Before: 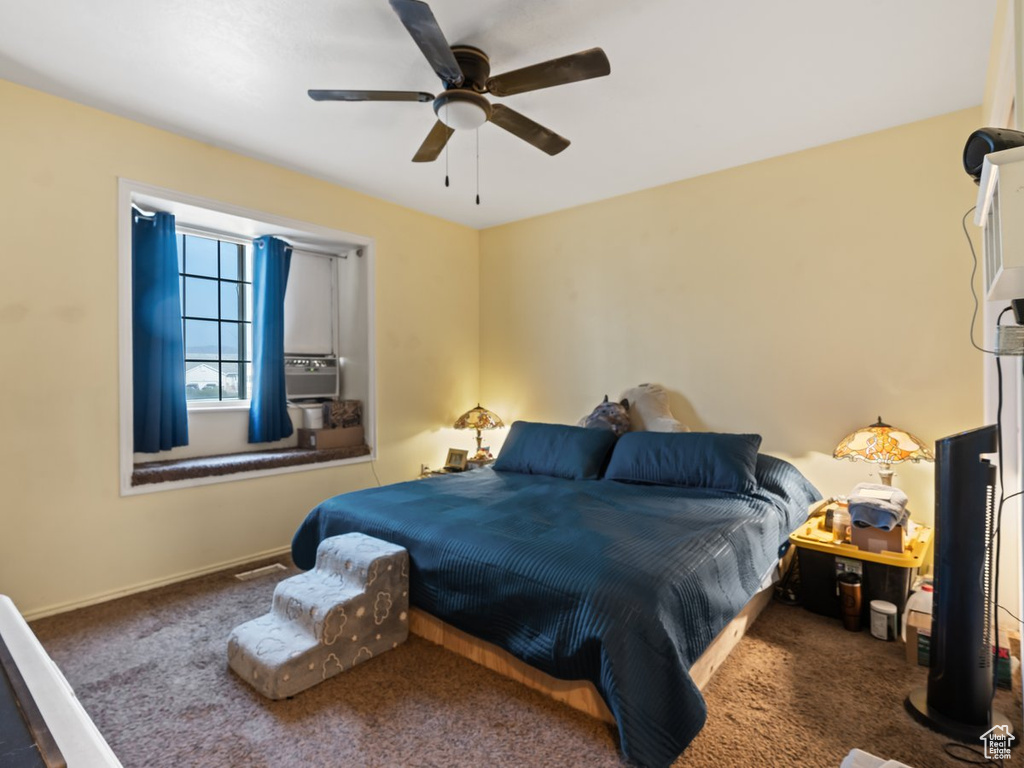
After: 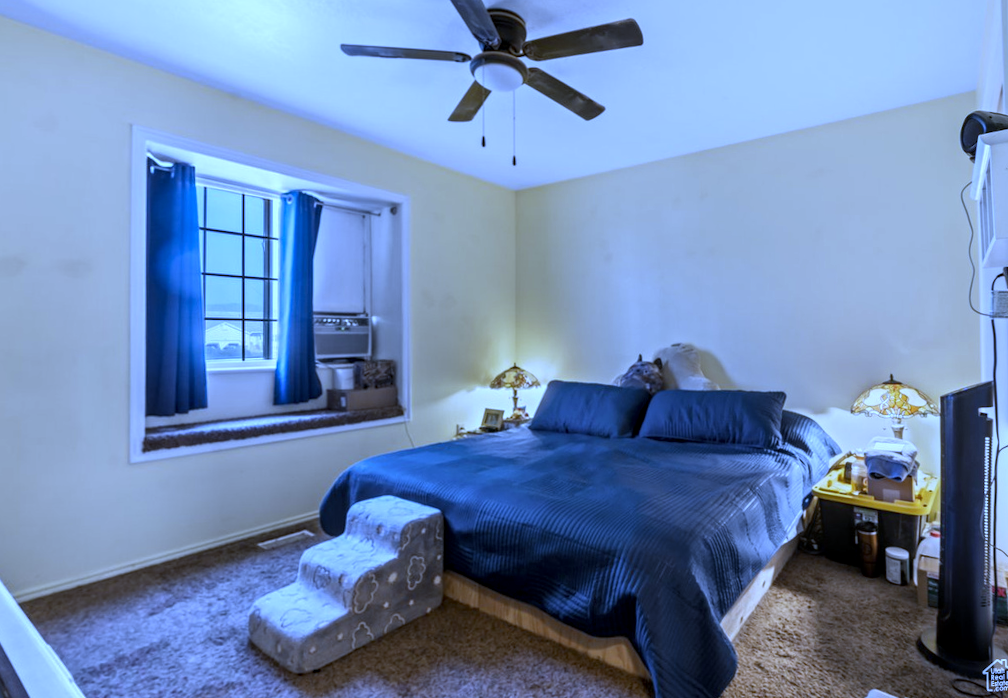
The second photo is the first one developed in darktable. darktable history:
rotate and perspective: rotation -0.013°, lens shift (vertical) -0.027, lens shift (horizontal) 0.178, crop left 0.016, crop right 0.989, crop top 0.082, crop bottom 0.918
local contrast: on, module defaults
white balance: red 0.766, blue 1.537
